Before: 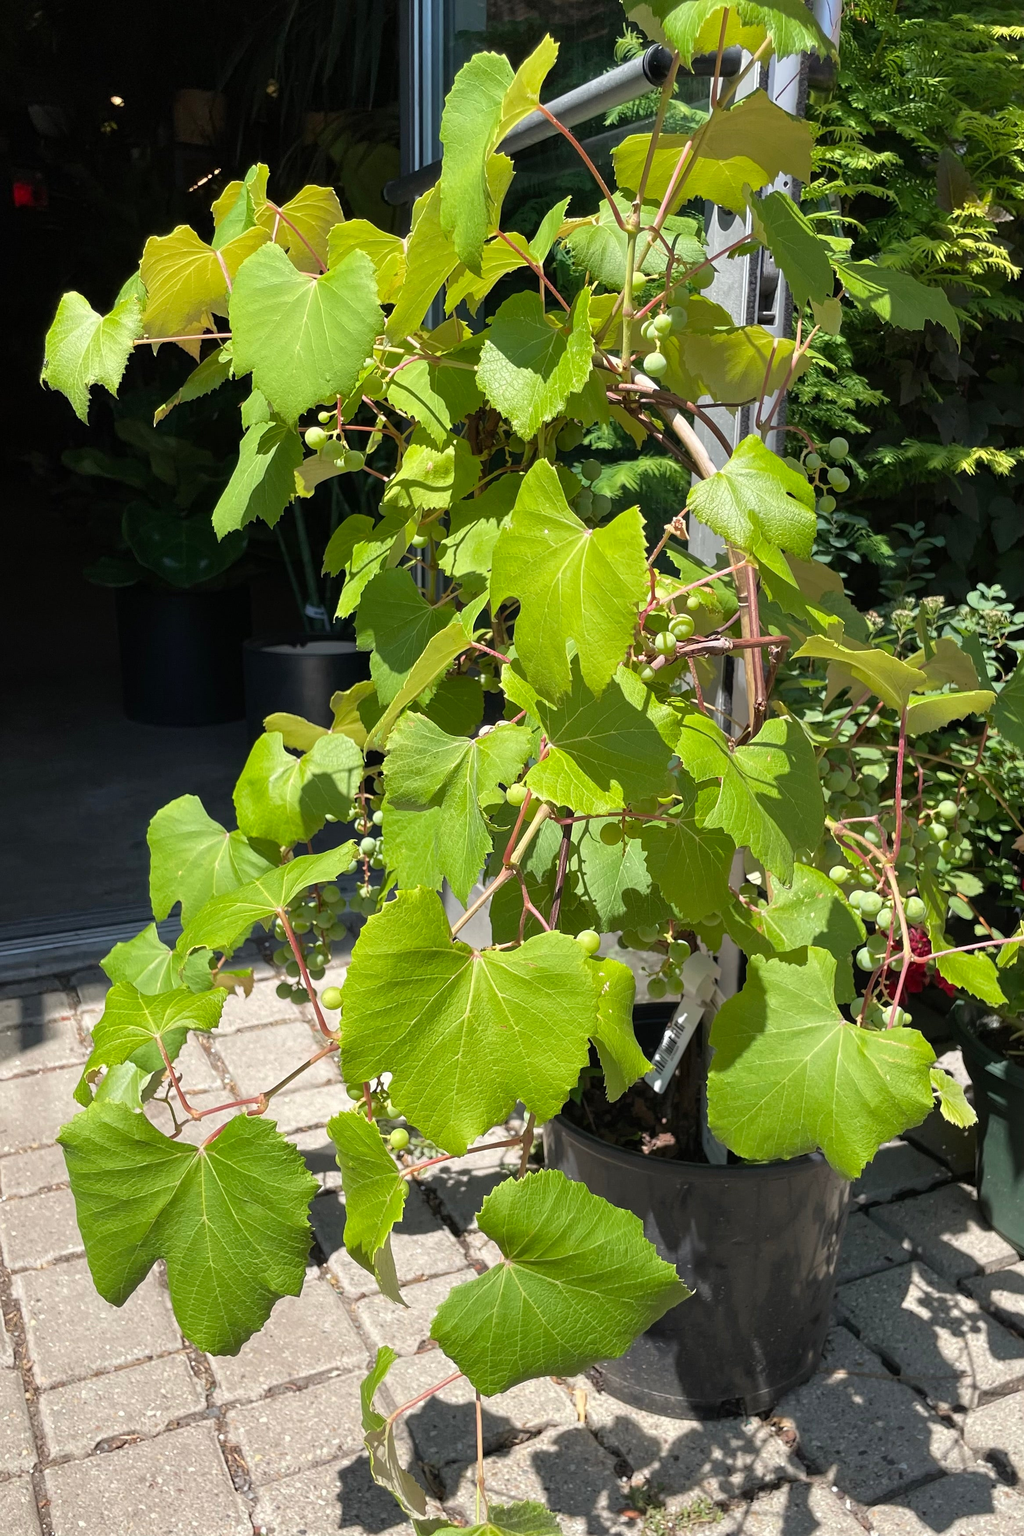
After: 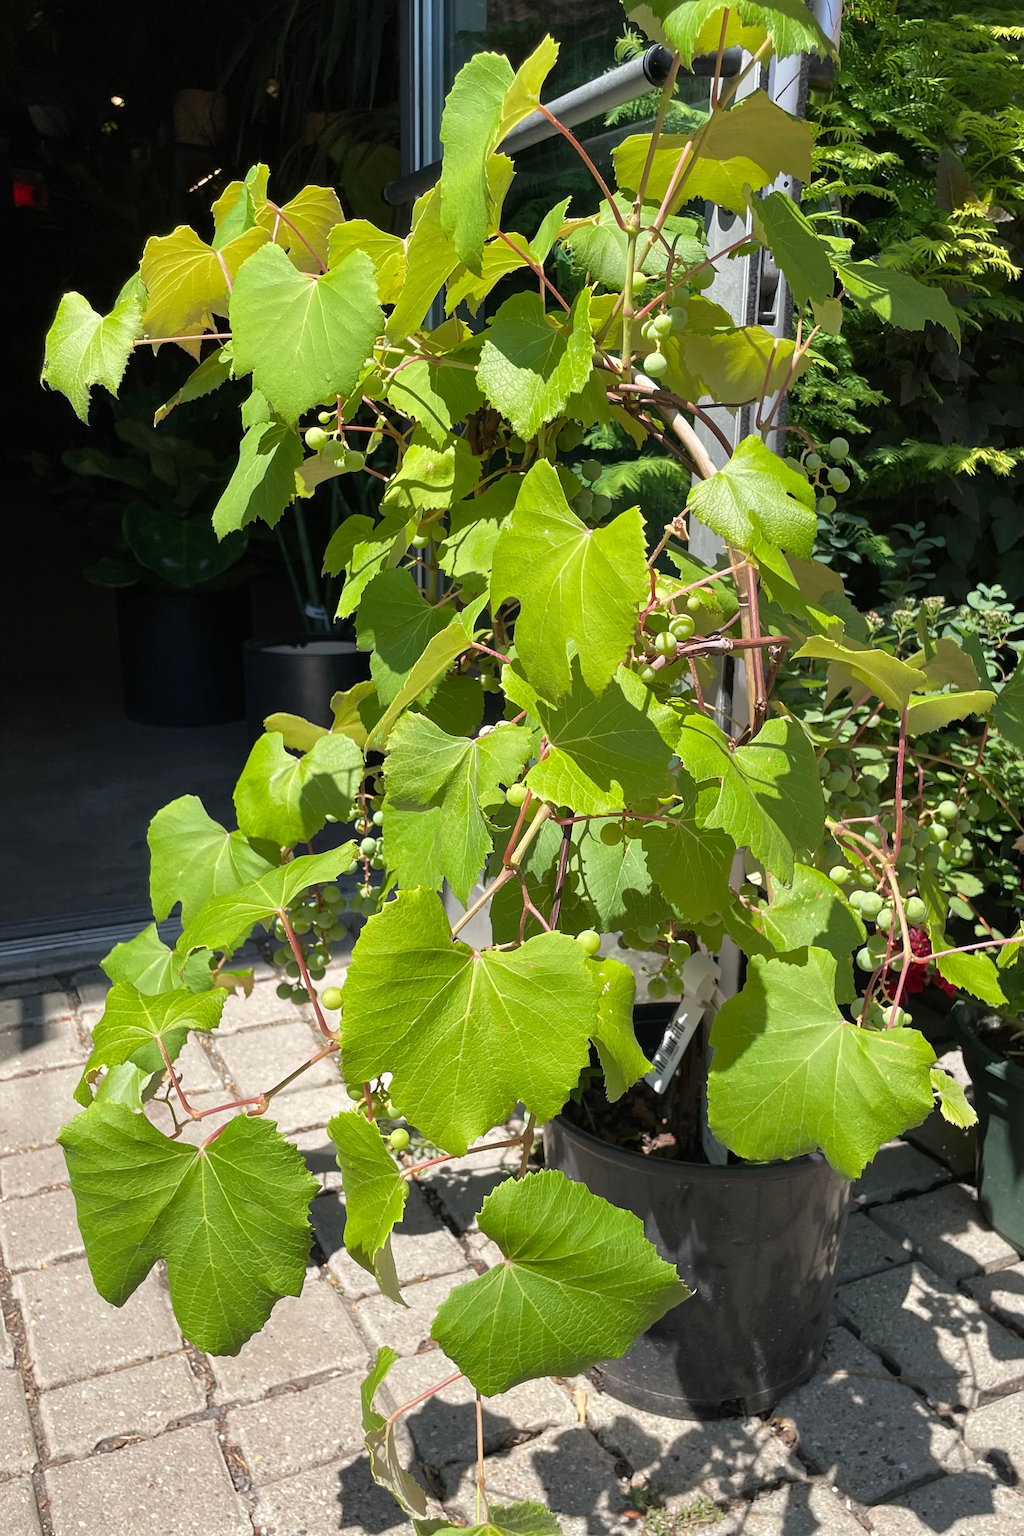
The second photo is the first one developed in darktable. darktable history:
levels: black 3.83%
